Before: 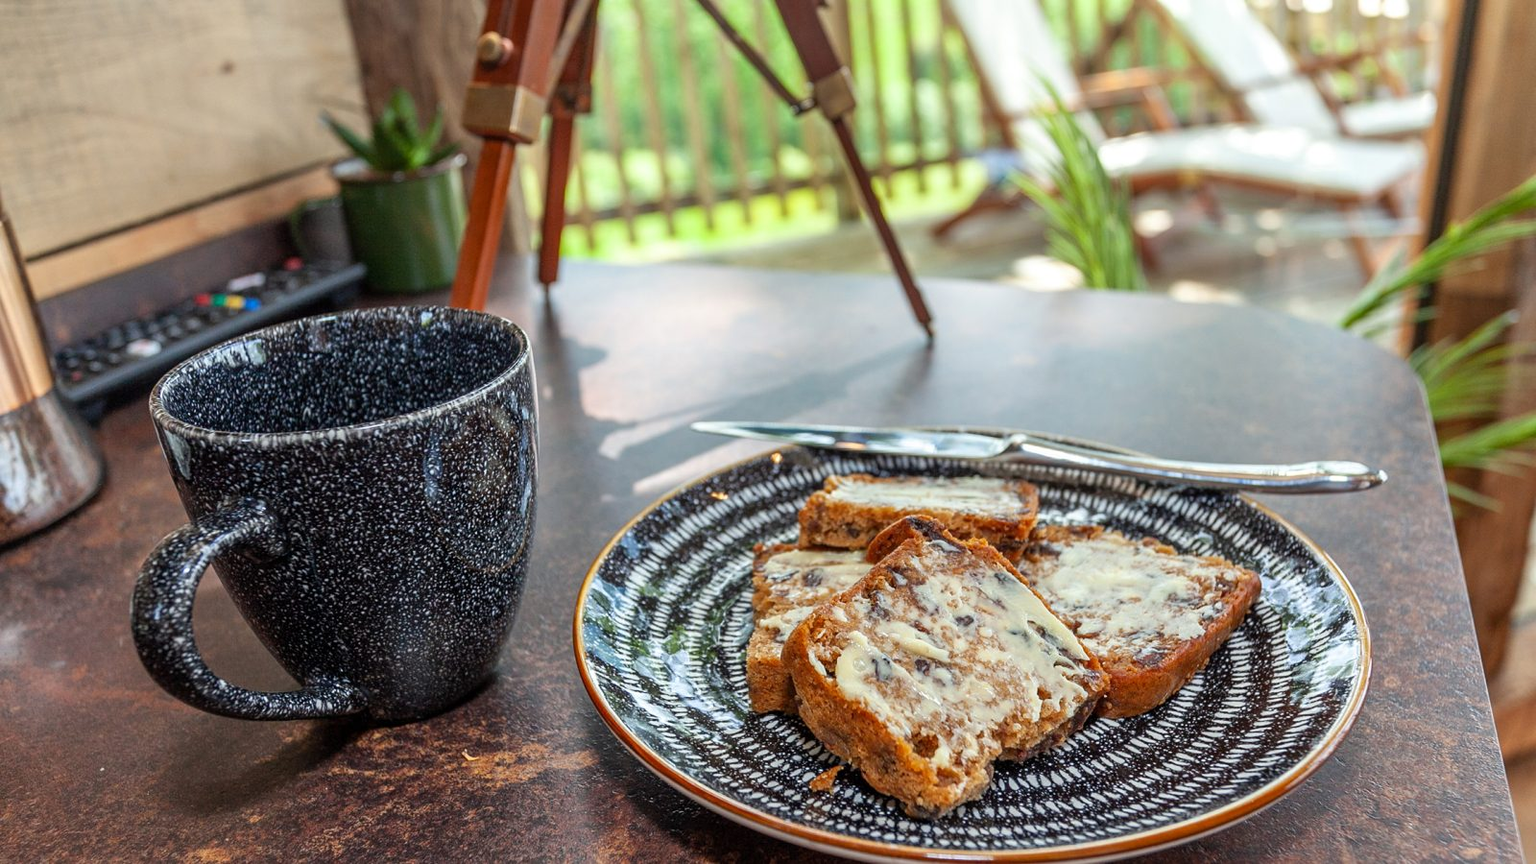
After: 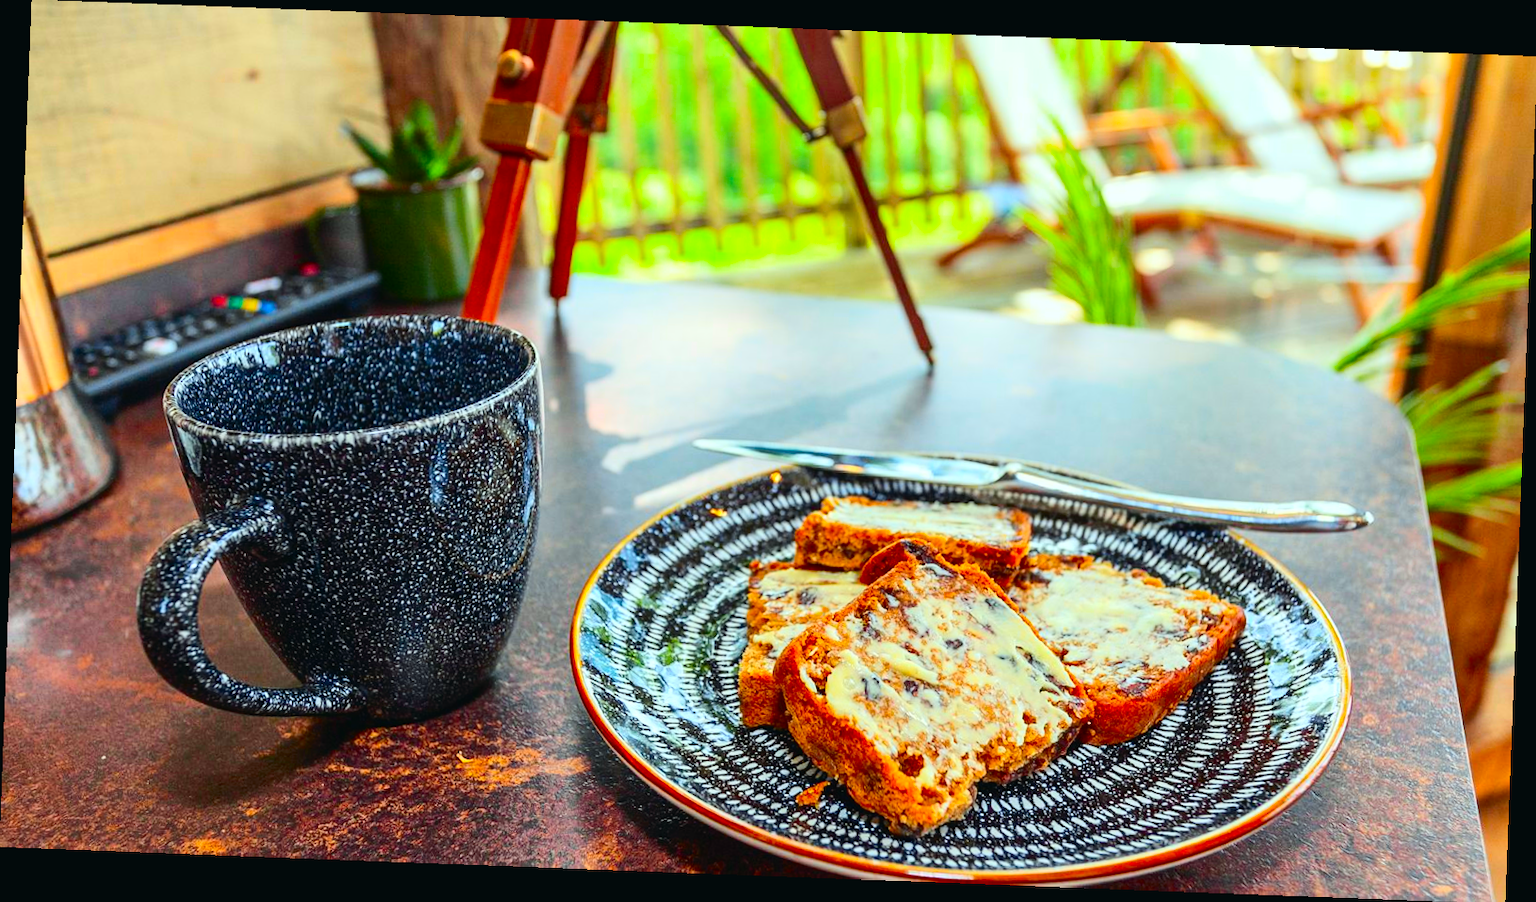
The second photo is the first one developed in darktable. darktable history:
tone curve: curves: ch0 [(0, 0.023) (0.103, 0.087) (0.295, 0.297) (0.445, 0.531) (0.553, 0.665) (0.735, 0.843) (0.994, 1)]; ch1 [(0, 0) (0.414, 0.395) (0.447, 0.447) (0.485, 0.495) (0.512, 0.523) (0.542, 0.581) (0.581, 0.632) (0.646, 0.715) (1, 1)]; ch2 [(0, 0) (0.369, 0.388) (0.449, 0.431) (0.478, 0.471) (0.516, 0.517) (0.579, 0.624) (0.674, 0.775) (1, 1)], color space Lab, independent channels, preserve colors none
color correction: highlights a* -7.33, highlights b* 1.26, shadows a* -3.55, saturation 1.4
tone equalizer: on, module defaults
rotate and perspective: rotation 2.17°, automatic cropping off
